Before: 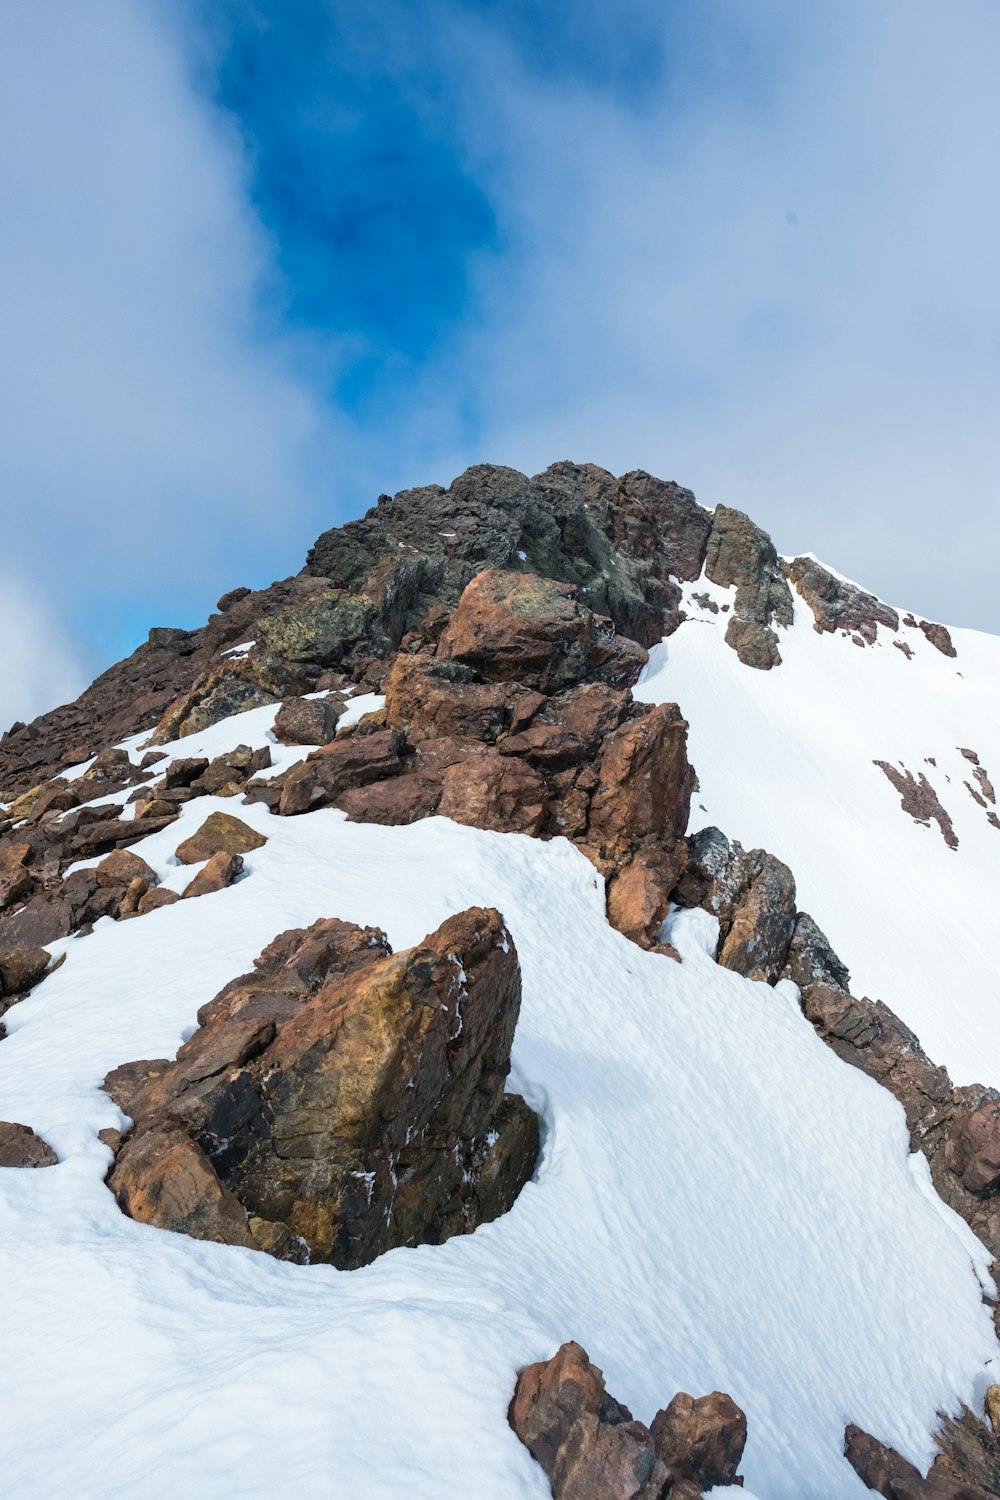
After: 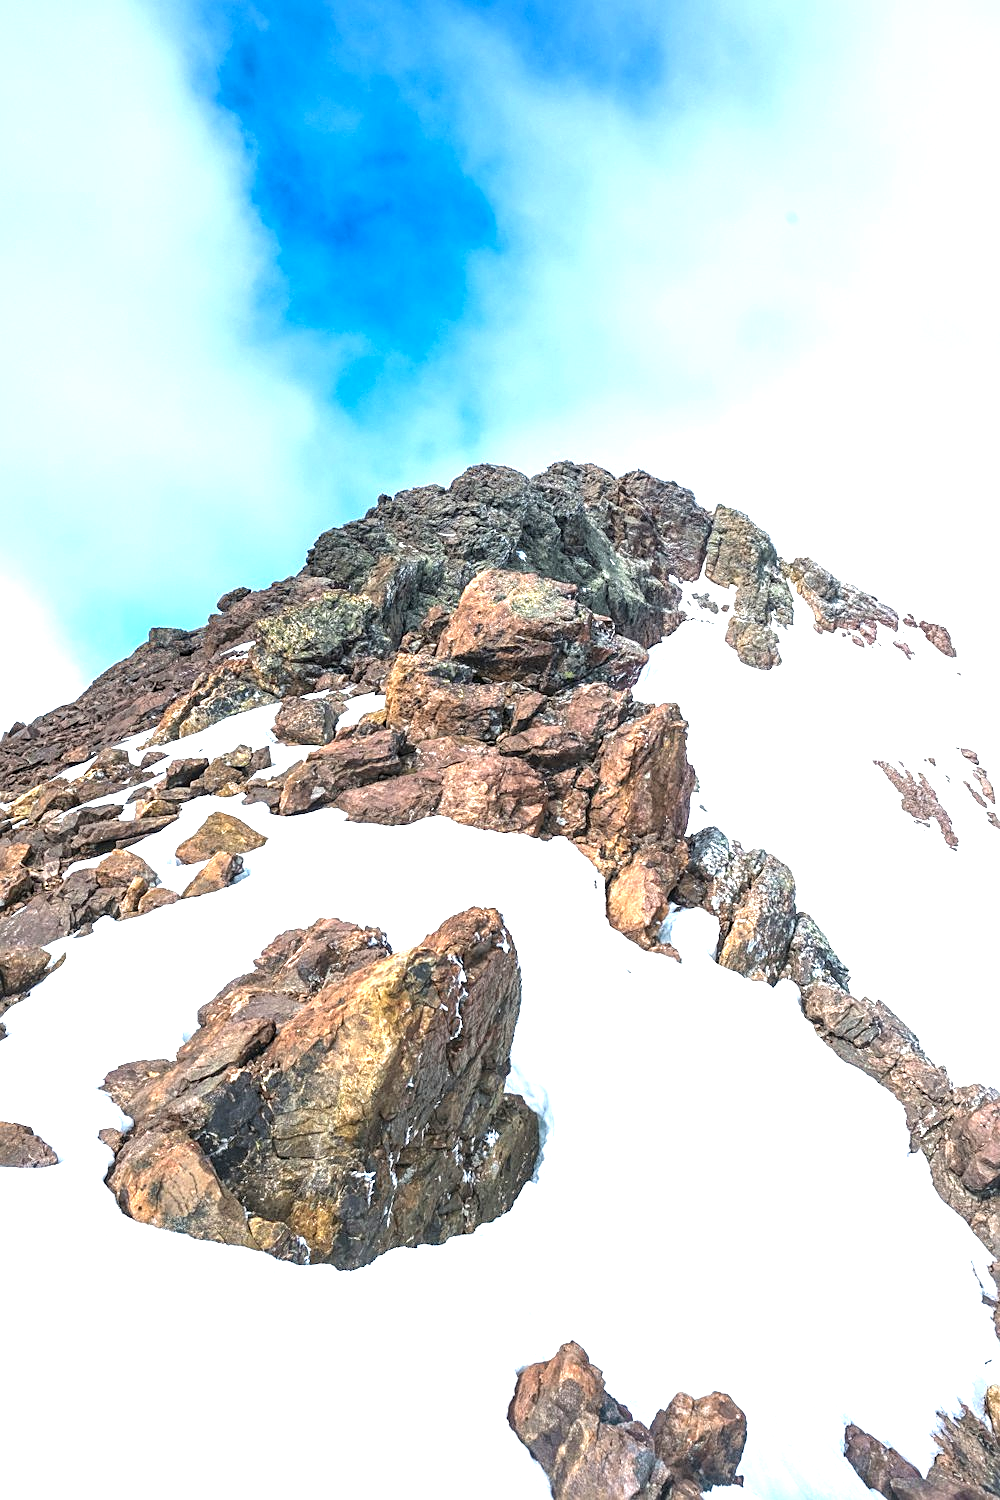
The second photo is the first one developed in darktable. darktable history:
sharpen: on, module defaults
local contrast: on, module defaults
exposure: black level correction 0, exposure 1.348 EV, compensate highlight preservation false
